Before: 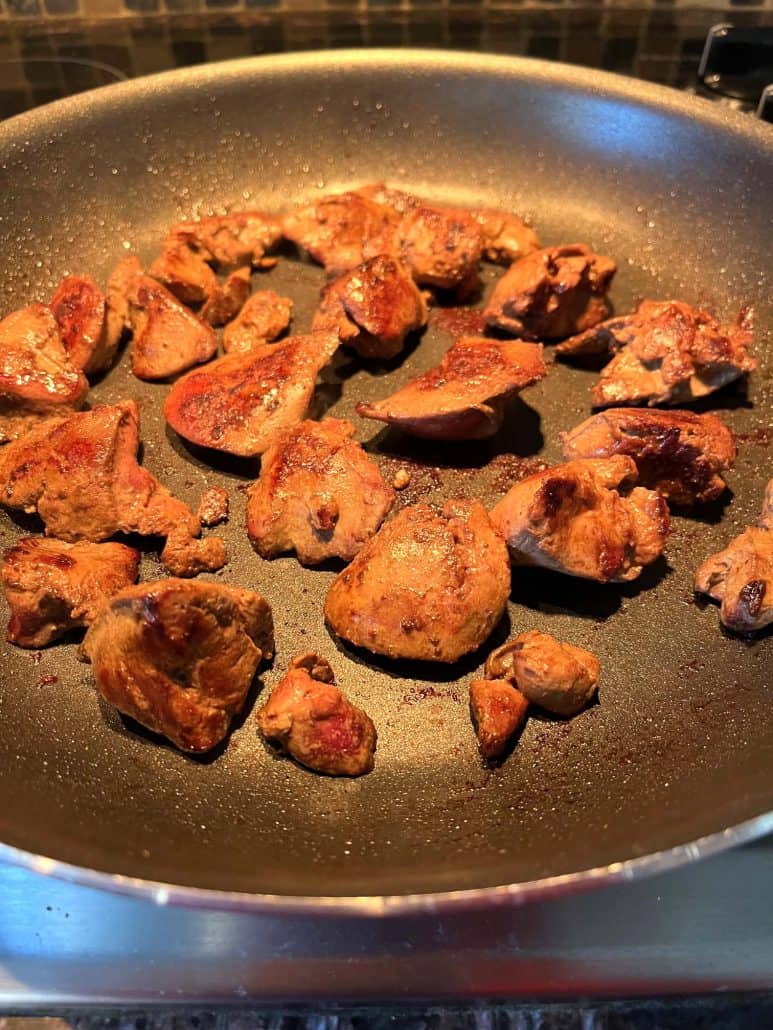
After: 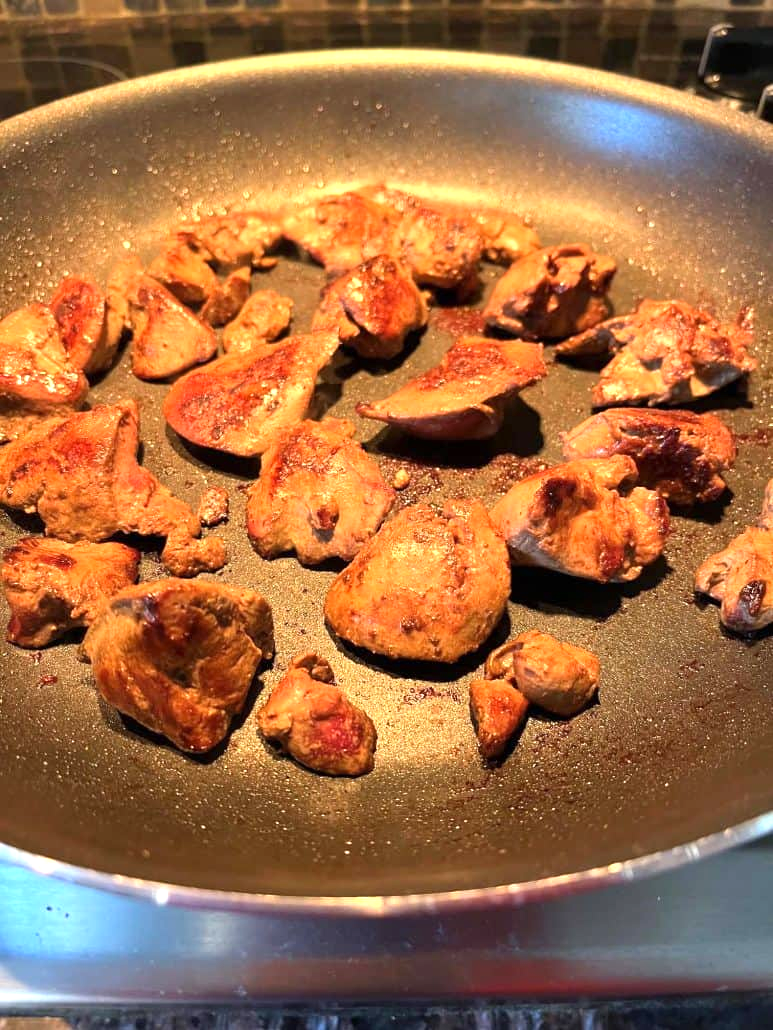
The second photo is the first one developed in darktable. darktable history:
exposure: exposure 0.642 EV, compensate exposure bias true, compensate highlight preservation false
